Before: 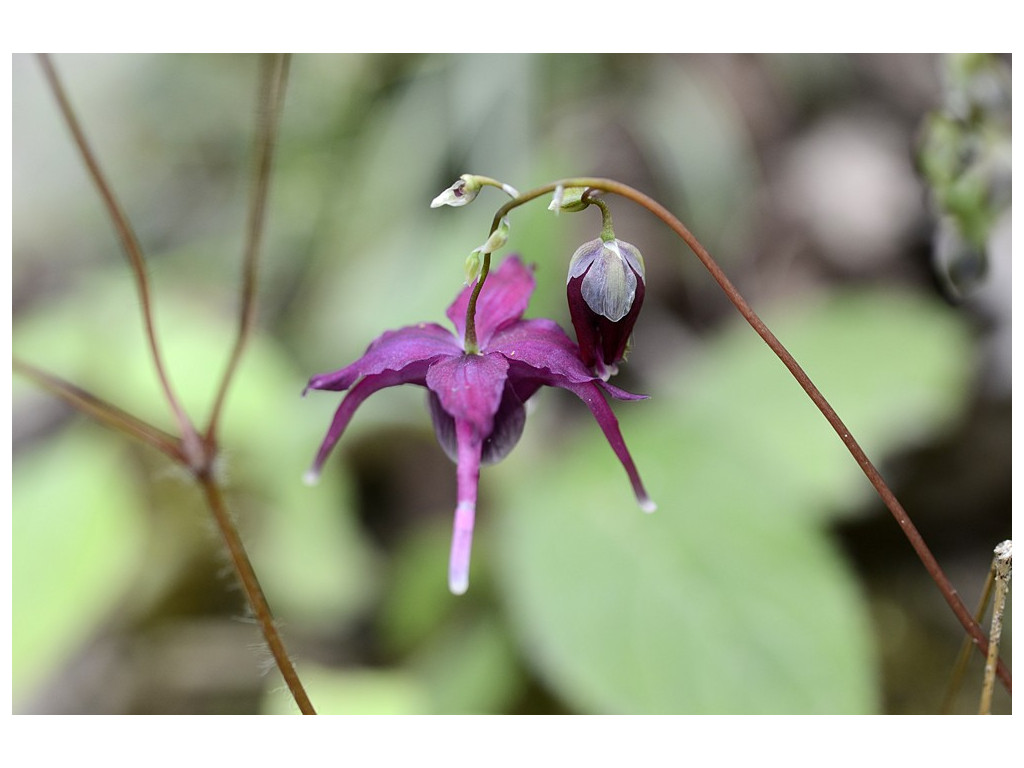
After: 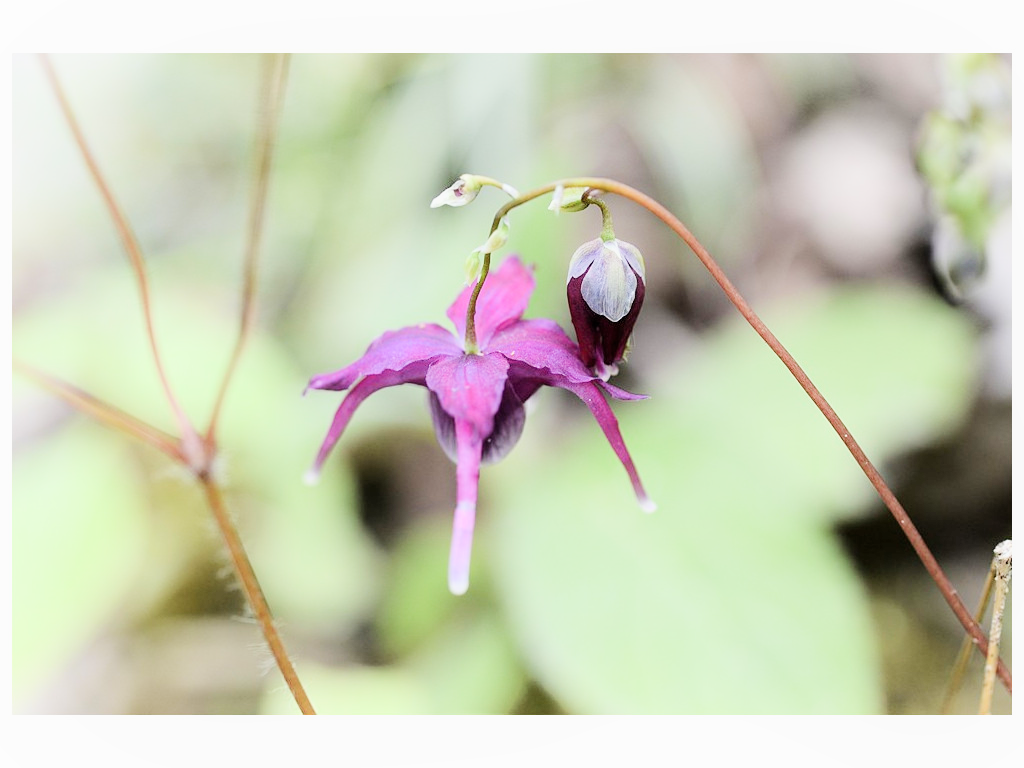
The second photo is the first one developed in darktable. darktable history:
filmic rgb: black relative exposure -7.65 EV, white relative exposure 4.56 EV, hardness 3.61
exposure: black level correction 0, exposure 1.3 EV, compensate highlight preservation false
shadows and highlights: shadows -23.08, highlights 46.15, soften with gaussian
